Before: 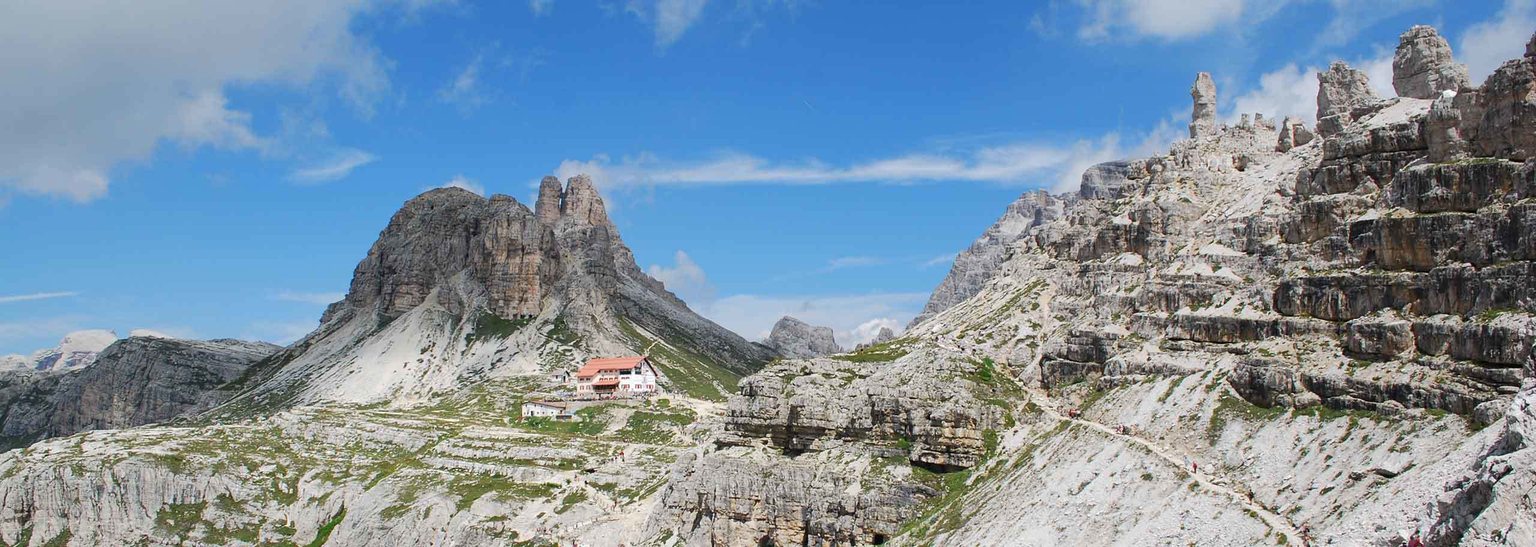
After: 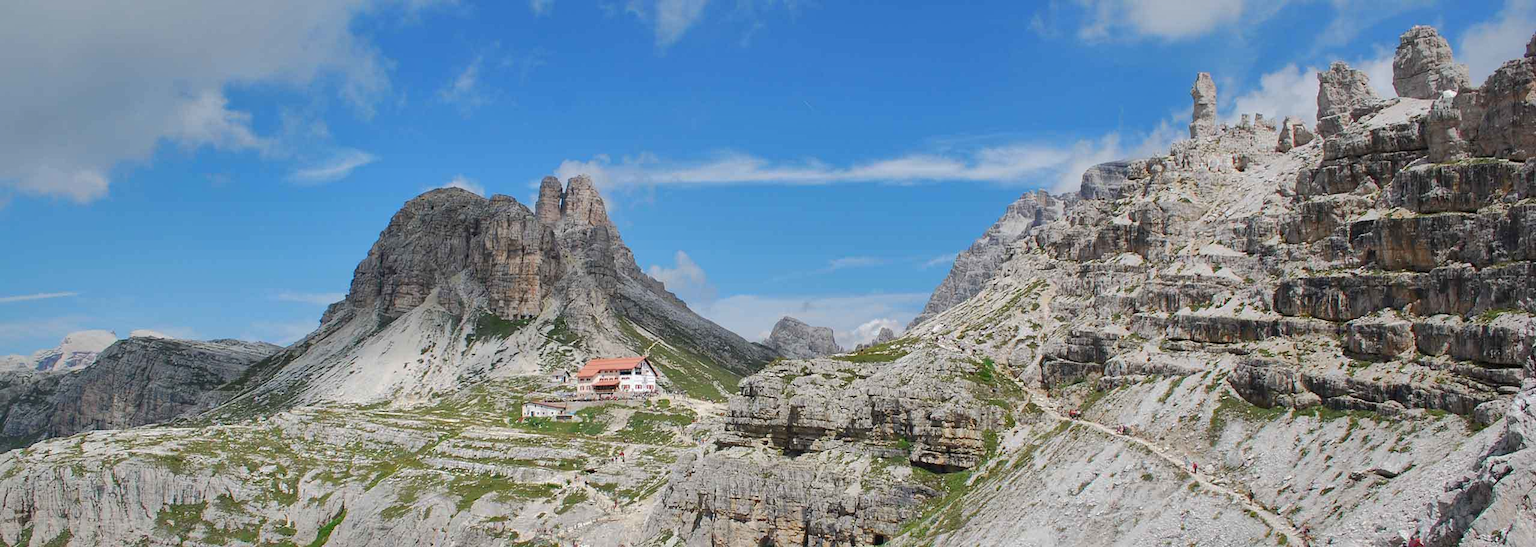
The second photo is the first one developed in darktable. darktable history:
shadows and highlights: shadows 39.48, highlights -60.03
